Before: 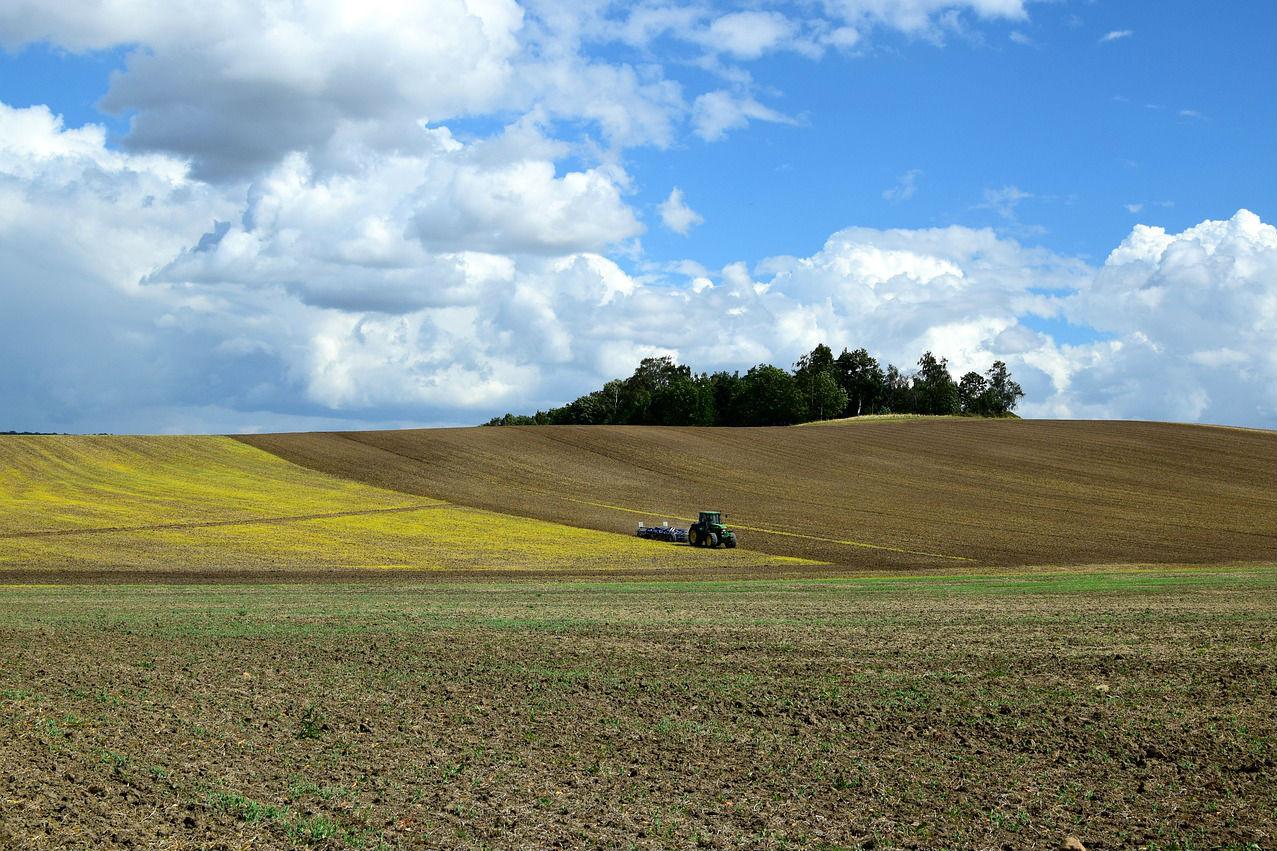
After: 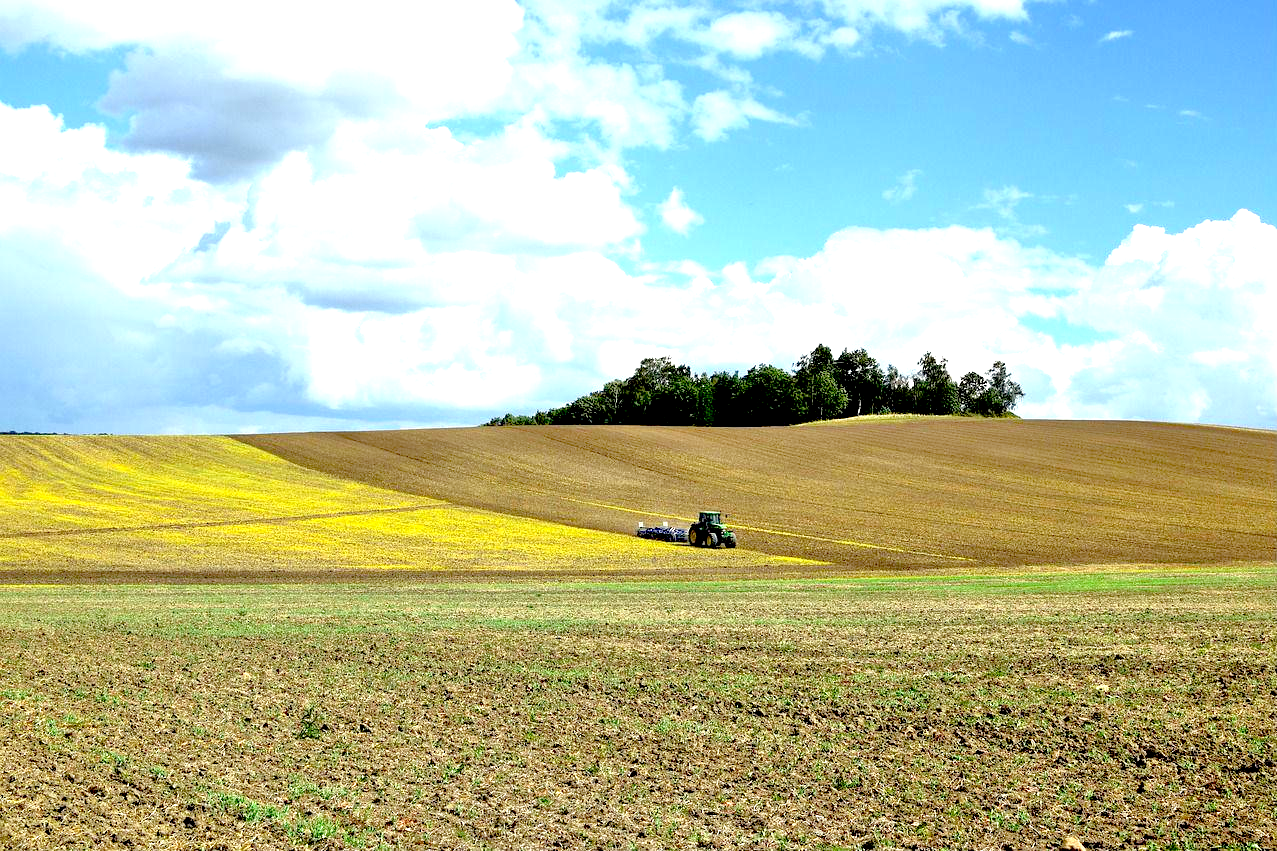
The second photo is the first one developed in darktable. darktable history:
color correction: highlights a* -0.95, highlights b* 4.5, shadows a* 3.55
tone equalizer: -7 EV 0.15 EV, -6 EV 0.6 EV, -5 EV 1.15 EV, -4 EV 1.33 EV, -3 EV 1.15 EV, -2 EV 0.6 EV, -1 EV 0.15 EV, mask exposure compensation -0.5 EV
exposure: black level correction 0.01, exposure 1 EV, compensate highlight preservation false
